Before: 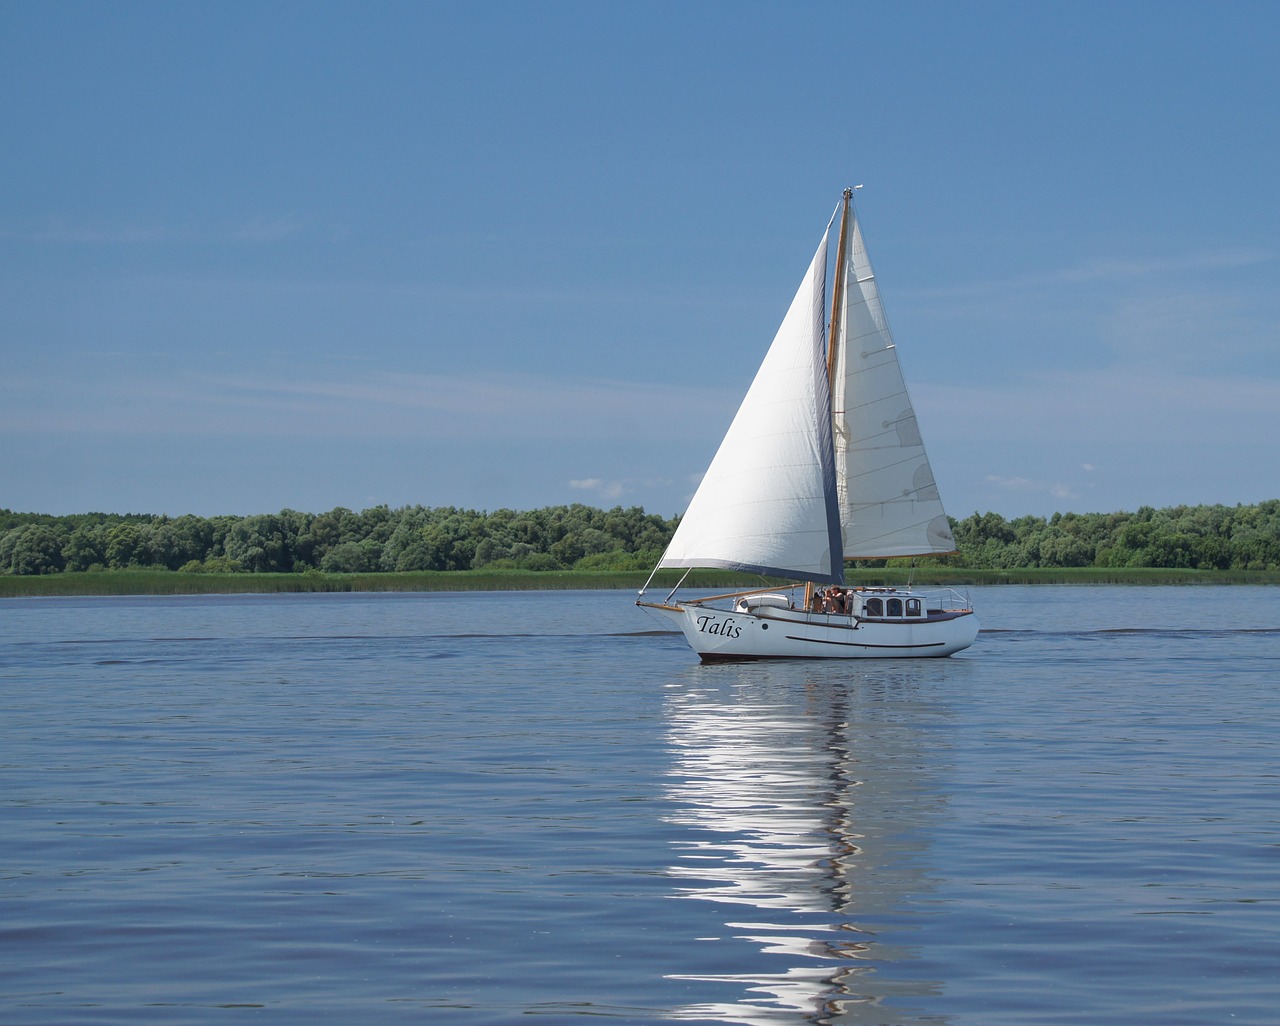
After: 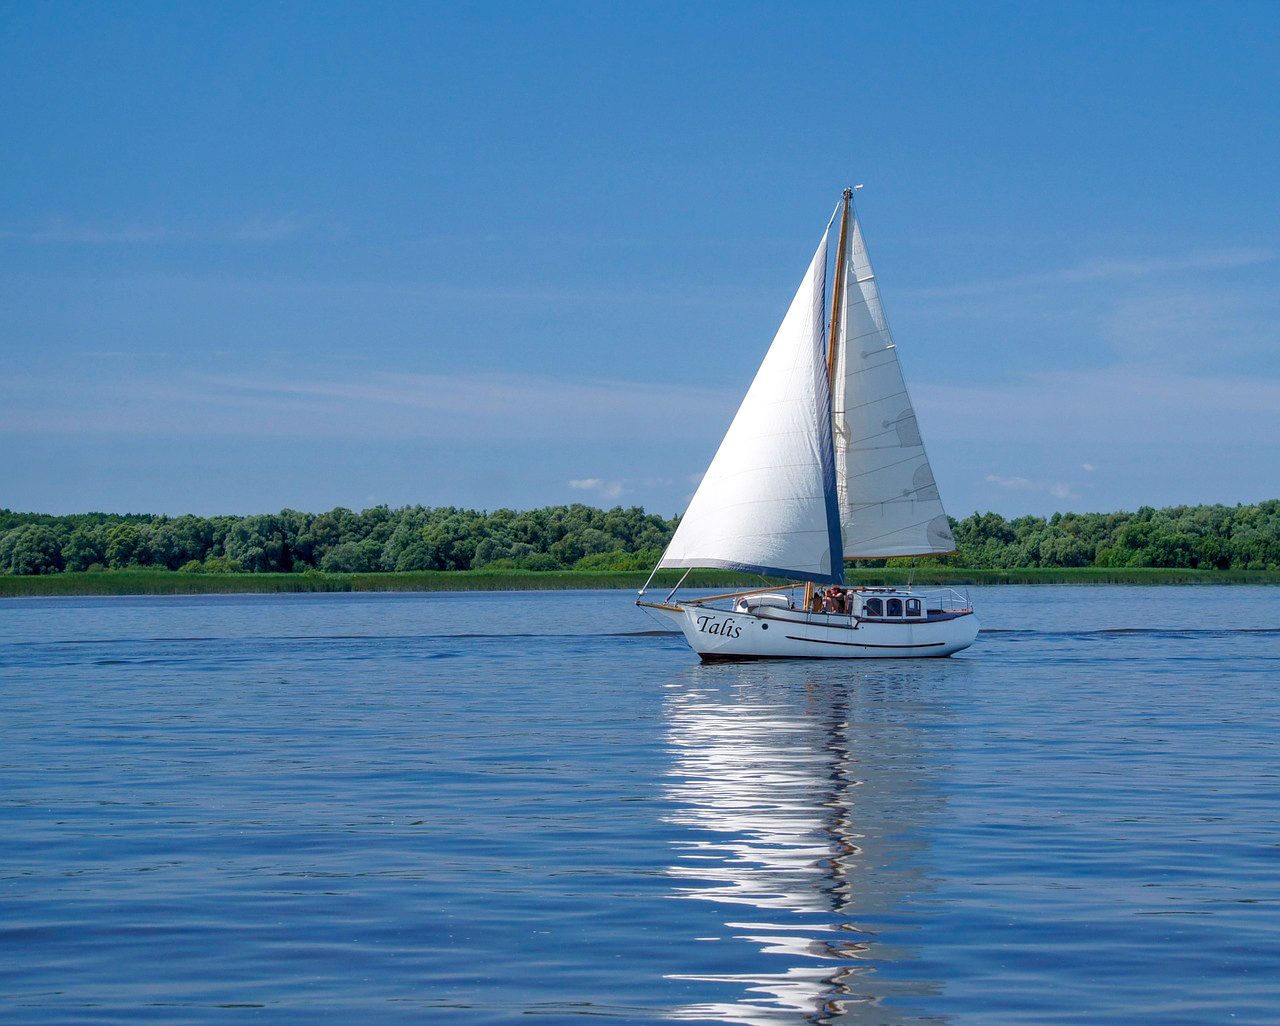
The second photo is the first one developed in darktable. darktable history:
color balance rgb: power › chroma 1.018%, power › hue 255.88°, global offset › luminance -0.851%, perceptual saturation grading › global saturation 19.809%, perceptual saturation grading › highlights -25.771%, perceptual saturation grading › shadows 49.771%, global vibrance 15.594%
local contrast: on, module defaults
